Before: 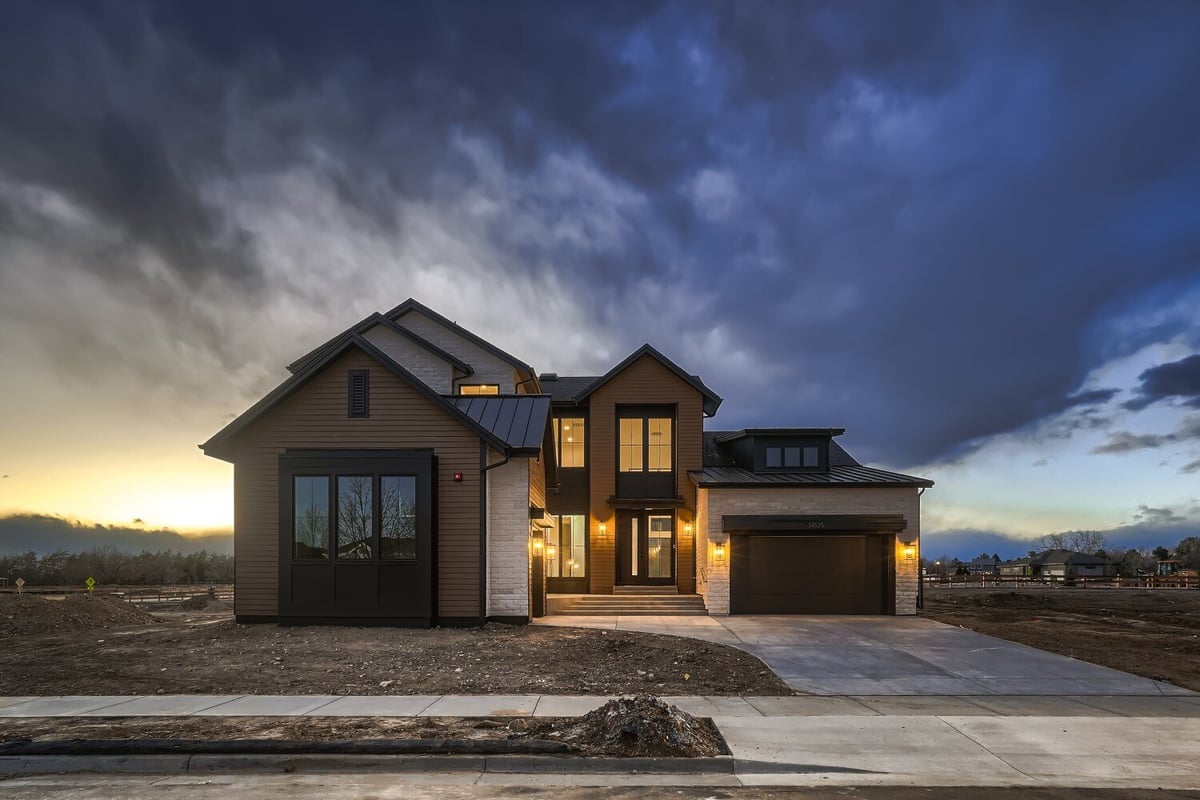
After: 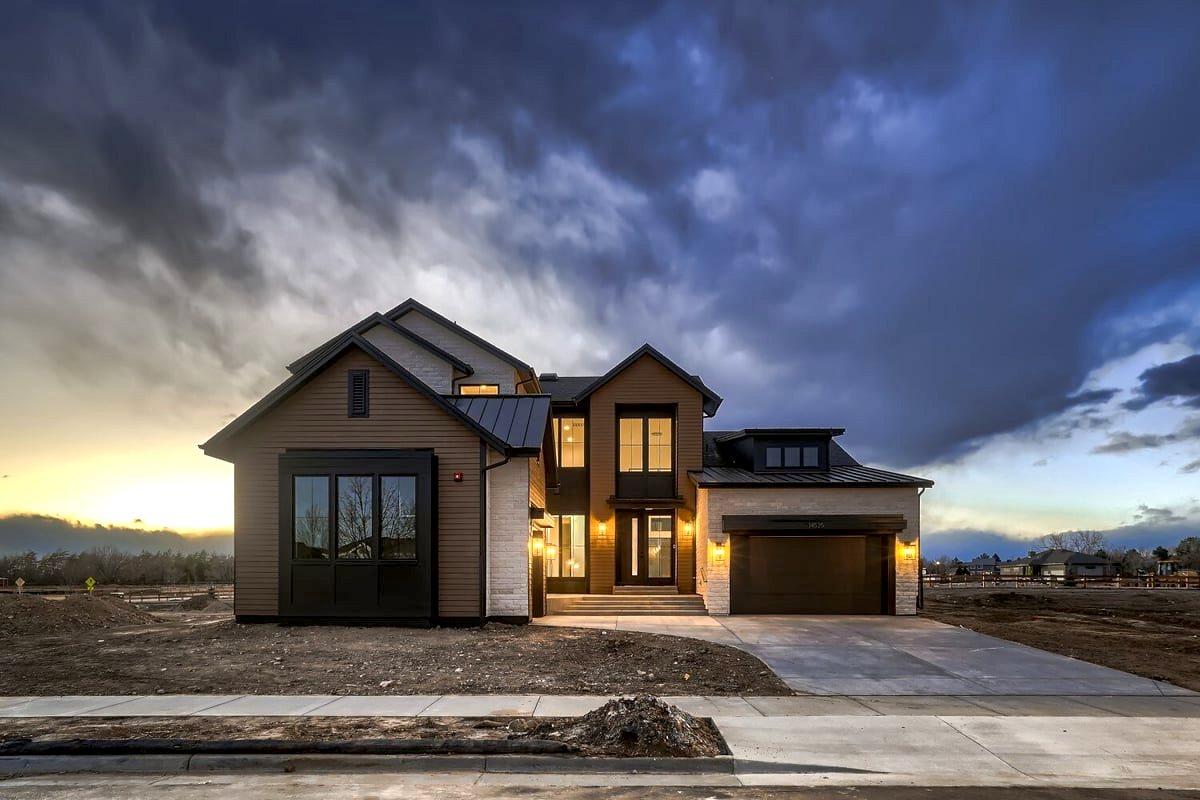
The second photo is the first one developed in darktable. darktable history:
exposure: black level correction 0.005, exposure 0.421 EV, compensate highlight preservation false
local contrast: mode bilateral grid, contrast 21, coarseness 50, detail 120%, midtone range 0.2
